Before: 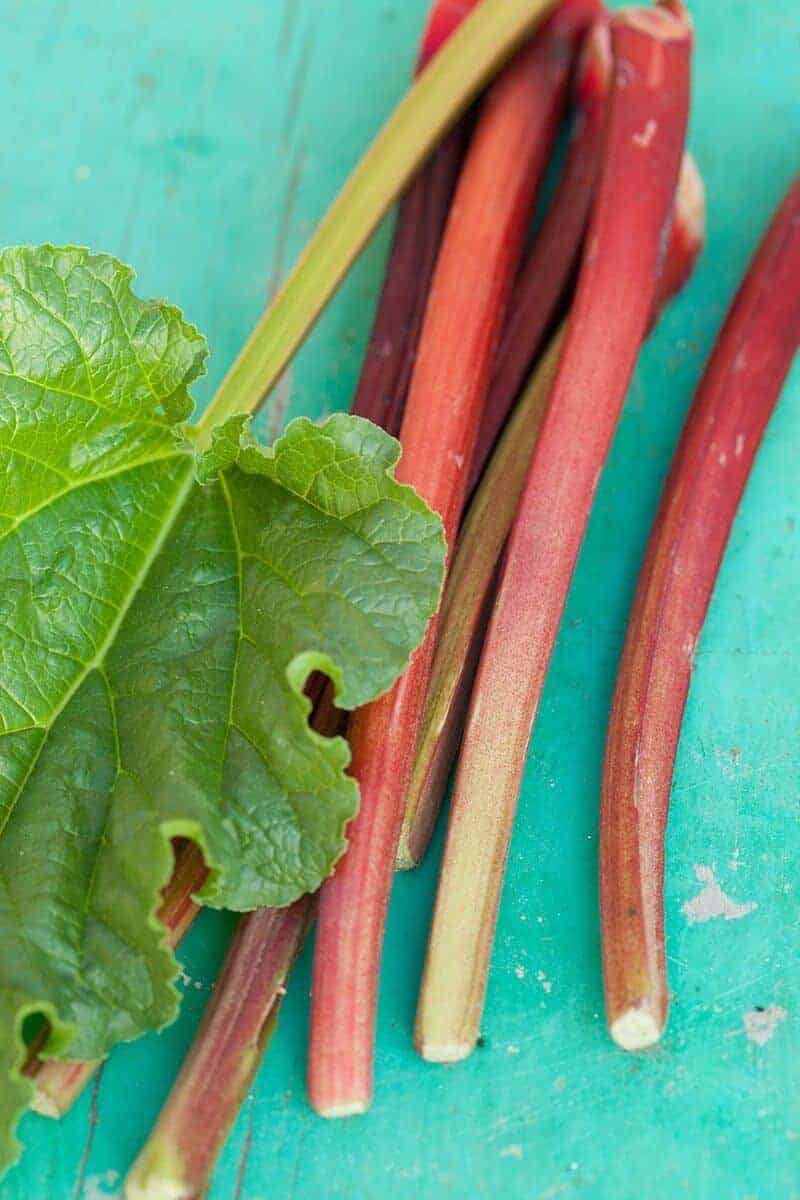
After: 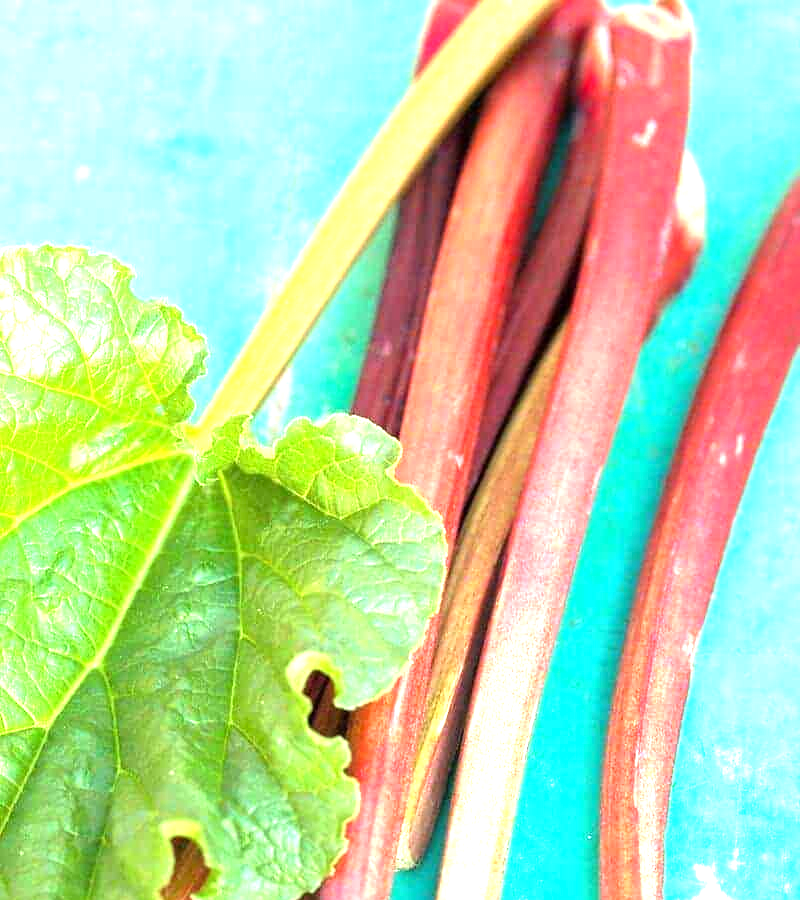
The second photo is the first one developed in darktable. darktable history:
exposure: exposure 1 EV, compensate highlight preservation false
tone equalizer: -8 EV -0.767 EV, -7 EV -0.706 EV, -6 EV -0.585 EV, -5 EV -0.414 EV, -3 EV 0.381 EV, -2 EV 0.6 EV, -1 EV 0.699 EV, +0 EV 0.73 EV
crop: bottom 24.985%
